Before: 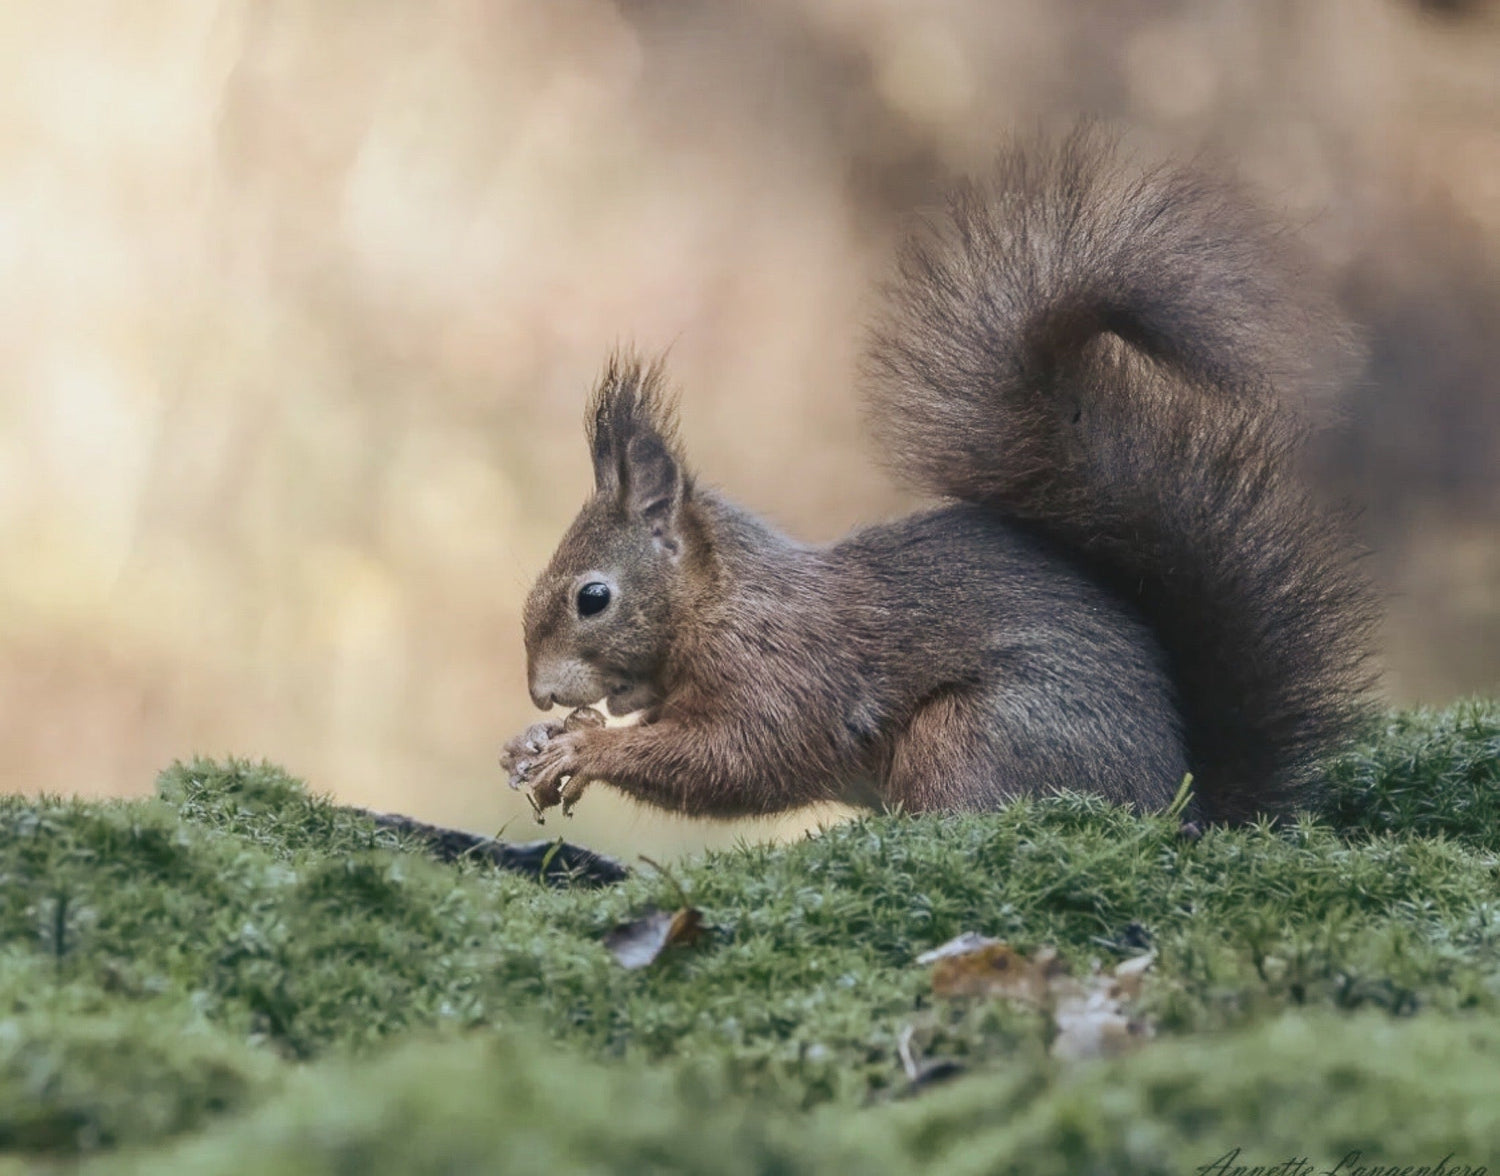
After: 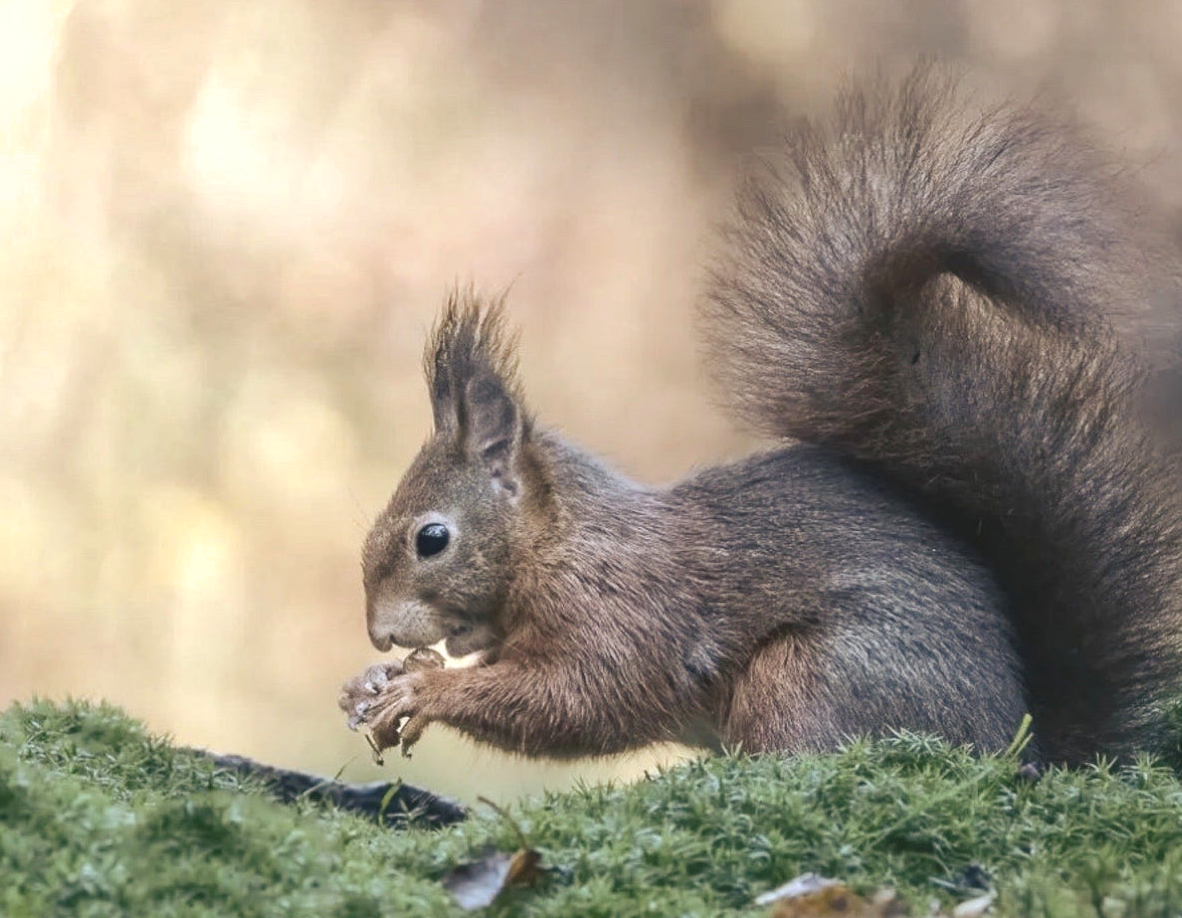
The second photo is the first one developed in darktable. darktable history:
shadows and highlights: shadows 10, white point adjustment 1, highlights -40
crop and rotate: left 10.77%, top 5.1%, right 10.41%, bottom 16.76%
exposure: black level correction 0, exposure 0.4 EV, compensate exposure bias true, compensate highlight preservation false
